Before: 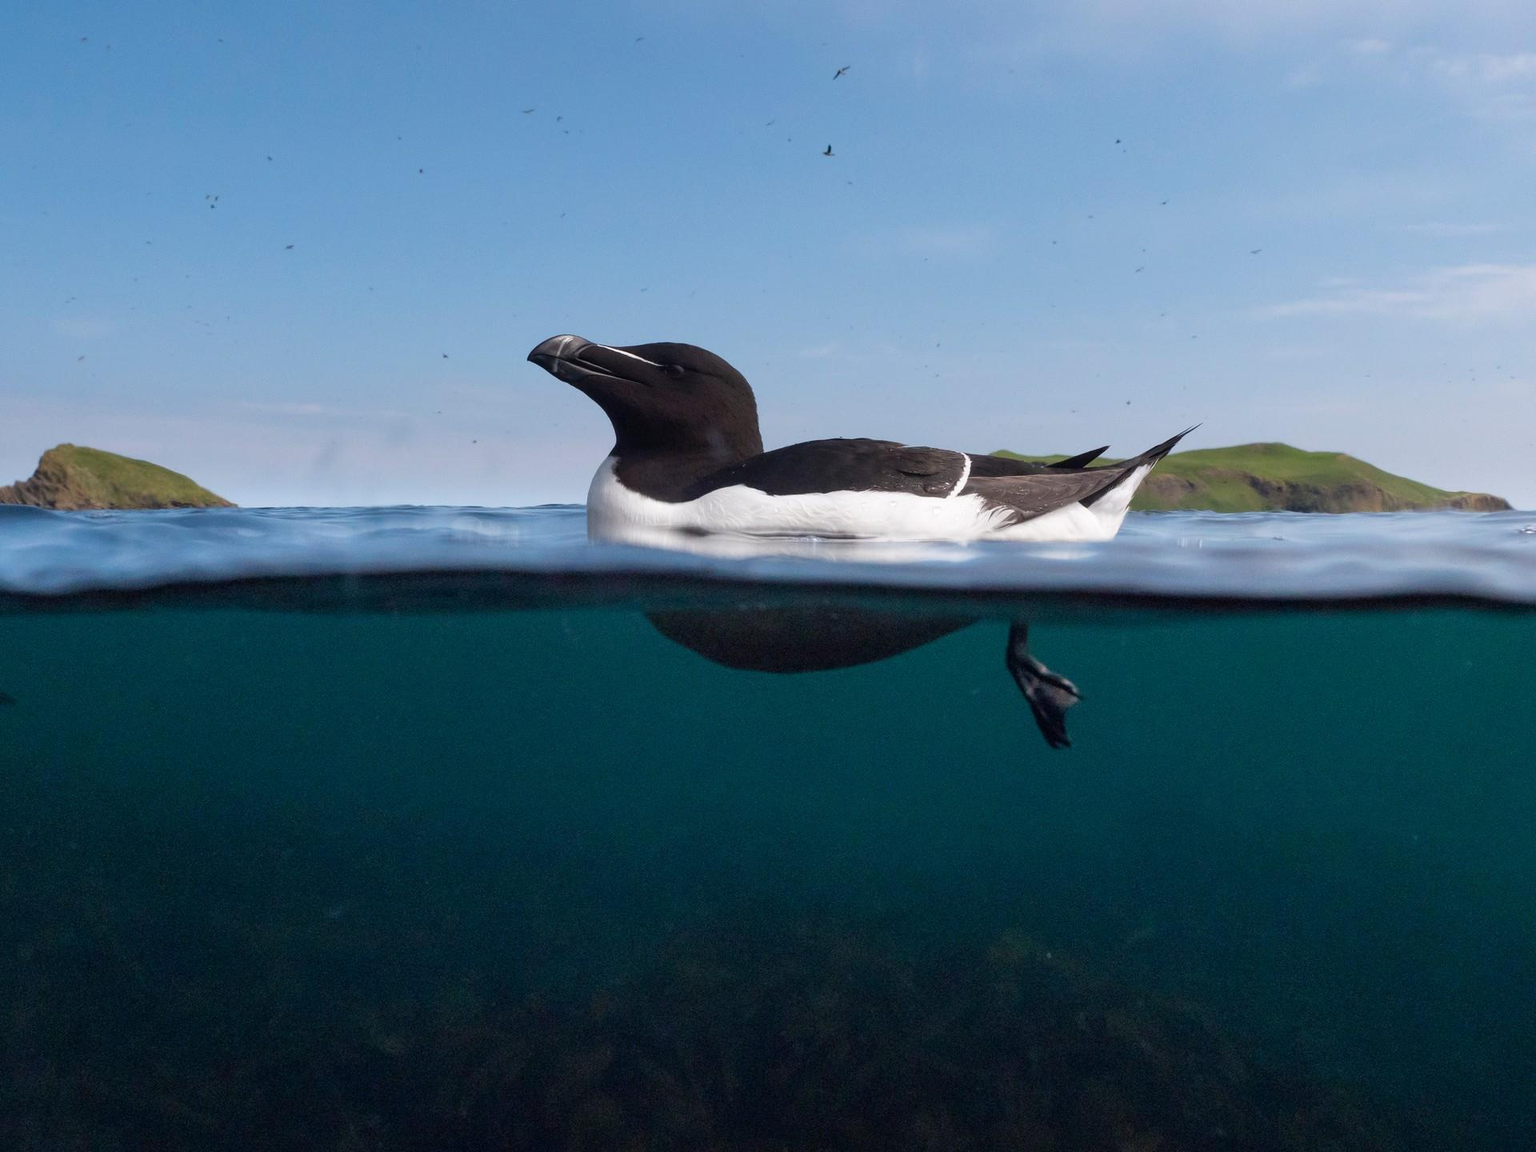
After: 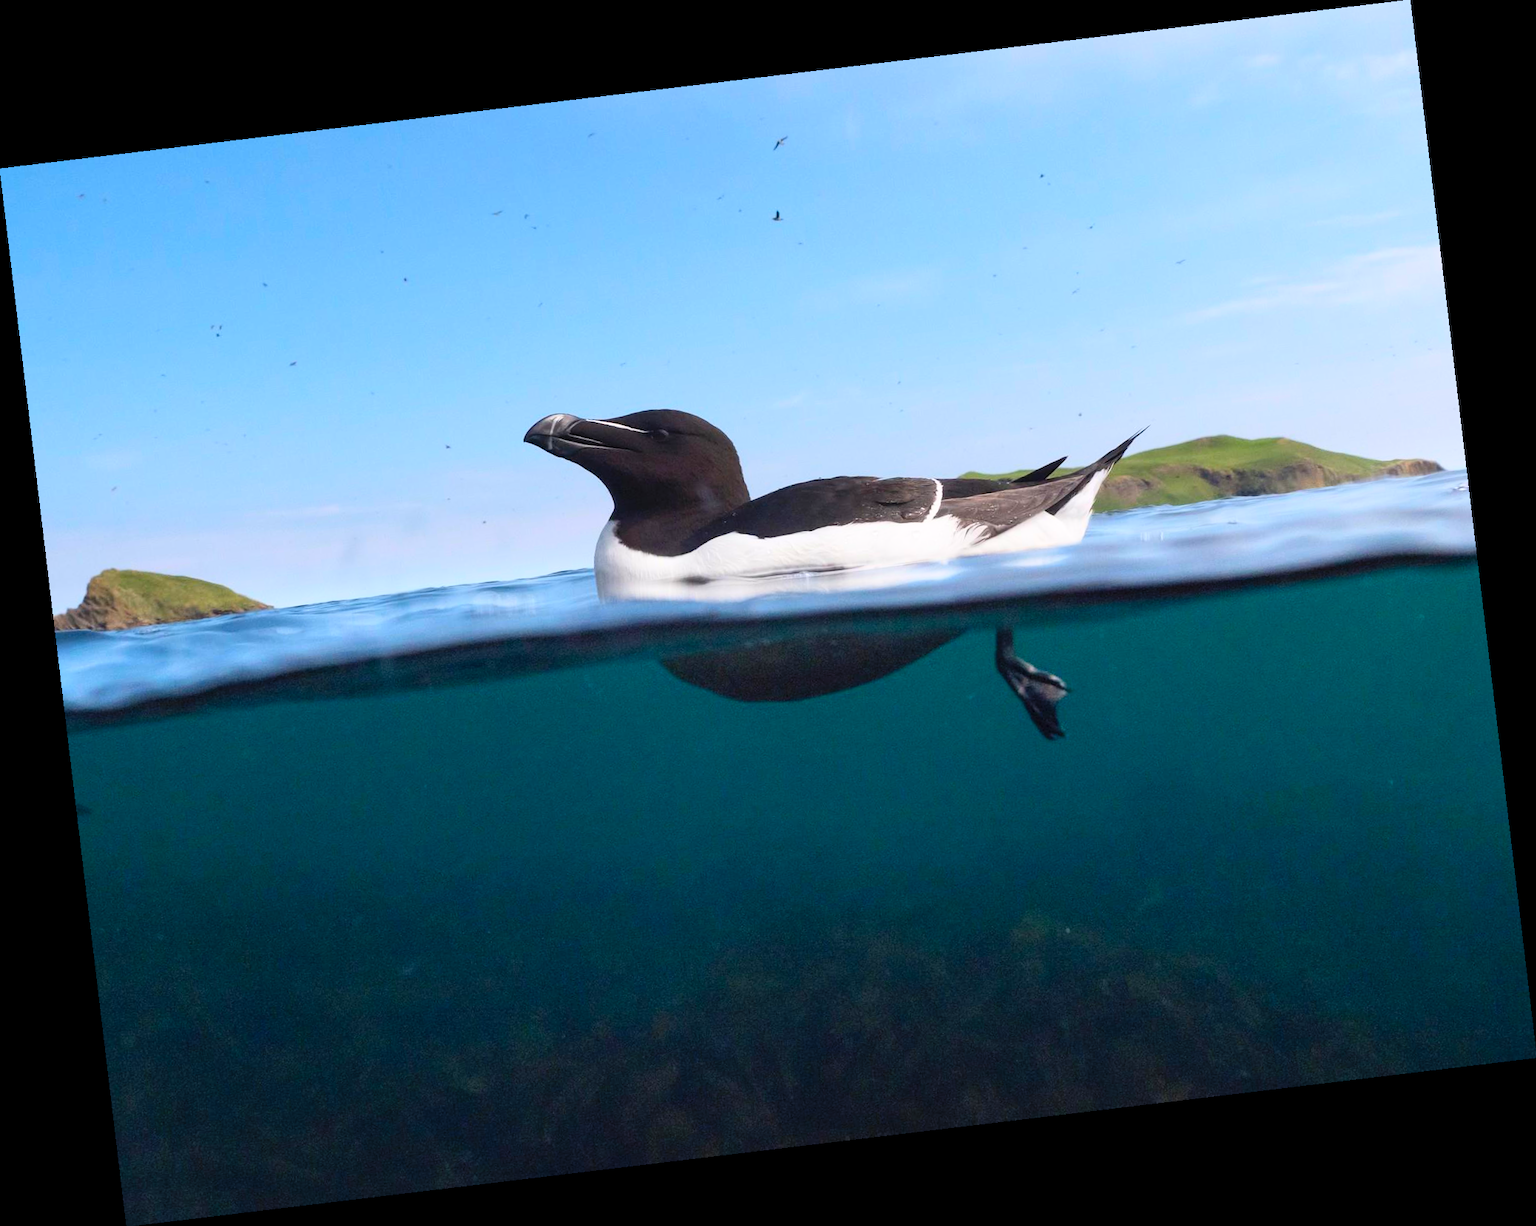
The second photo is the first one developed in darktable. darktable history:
rotate and perspective: rotation -6.83°, automatic cropping off
contrast brightness saturation: contrast 0.24, brightness 0.26, saturation 0.39
